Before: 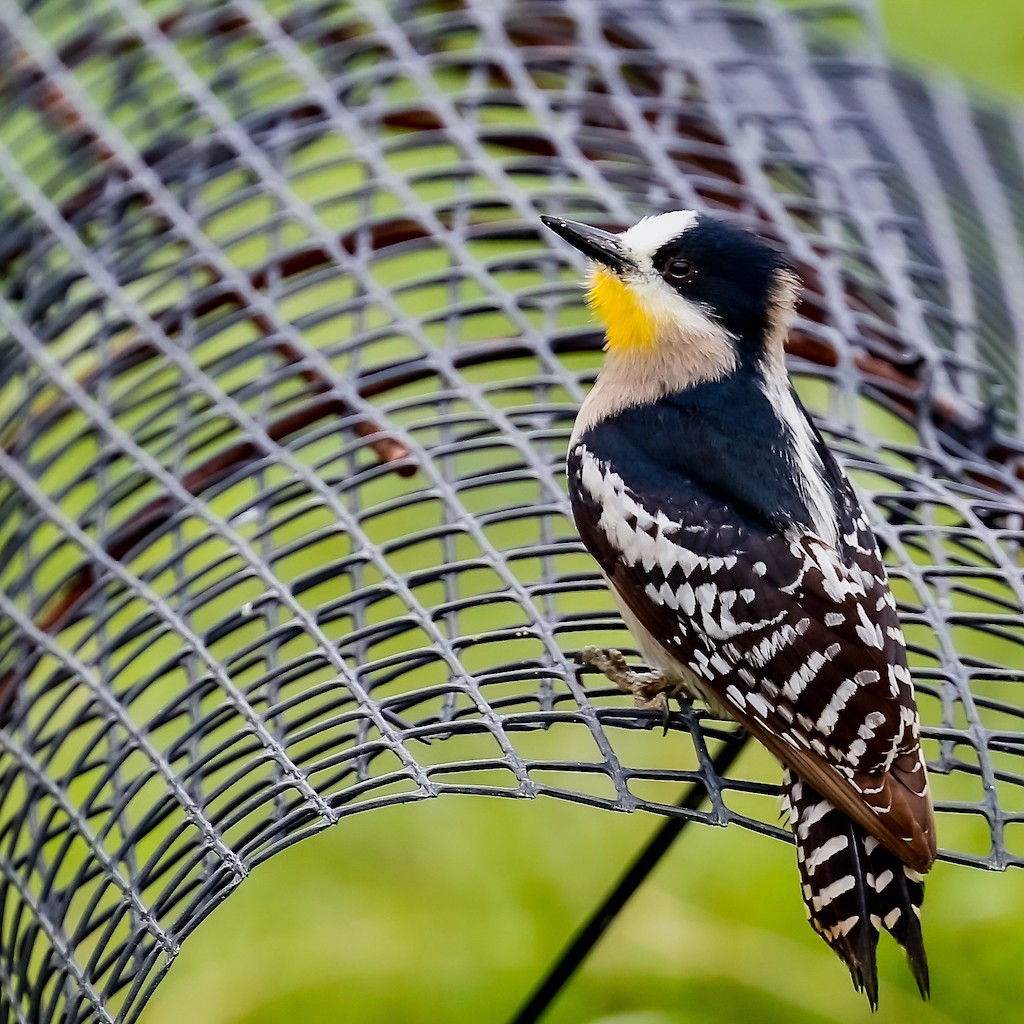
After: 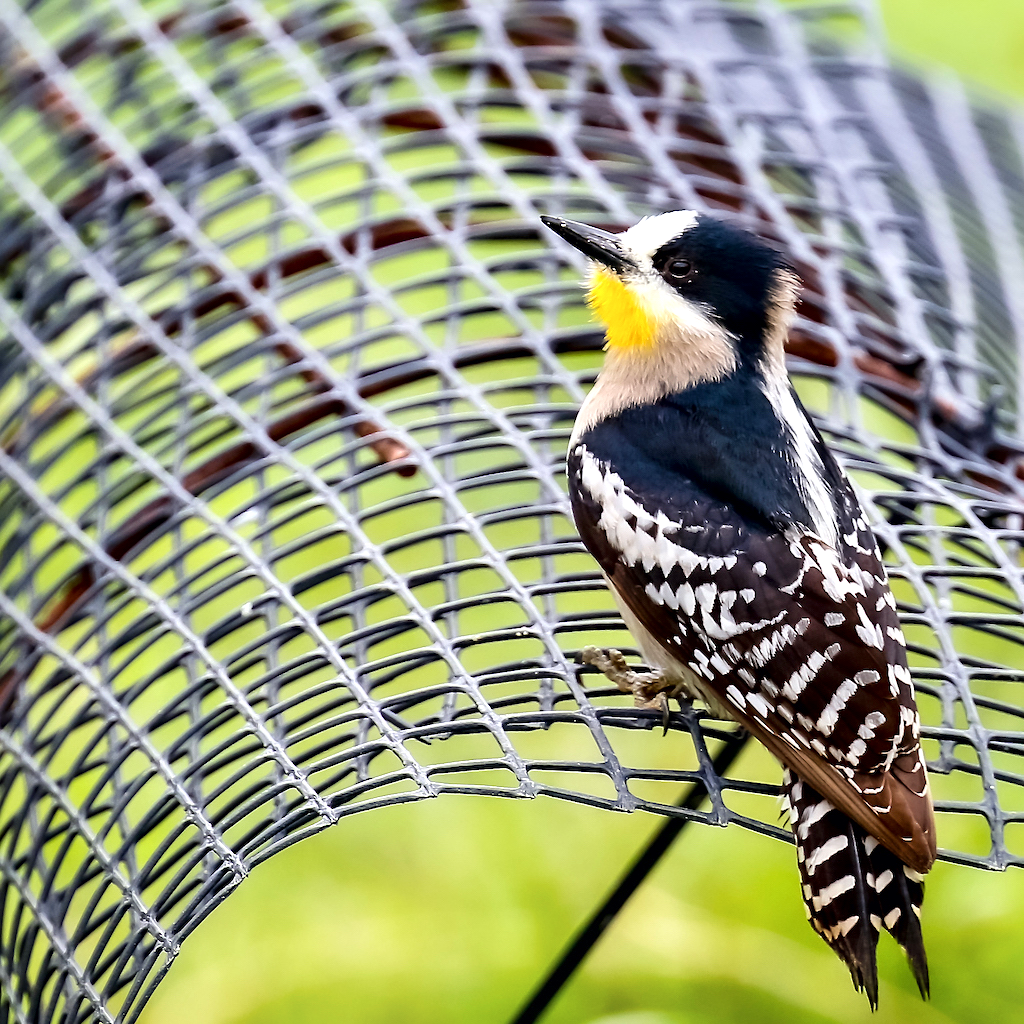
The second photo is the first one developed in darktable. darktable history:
exposure: exposure 0.565 EV, compensate highlight preservation false
shadows and highlights: highlights 71.49, soften with gaussian
local contrast: mode bilateral grid, contrast 19, coarseness 51, detail 139%, midtone range 0.2
